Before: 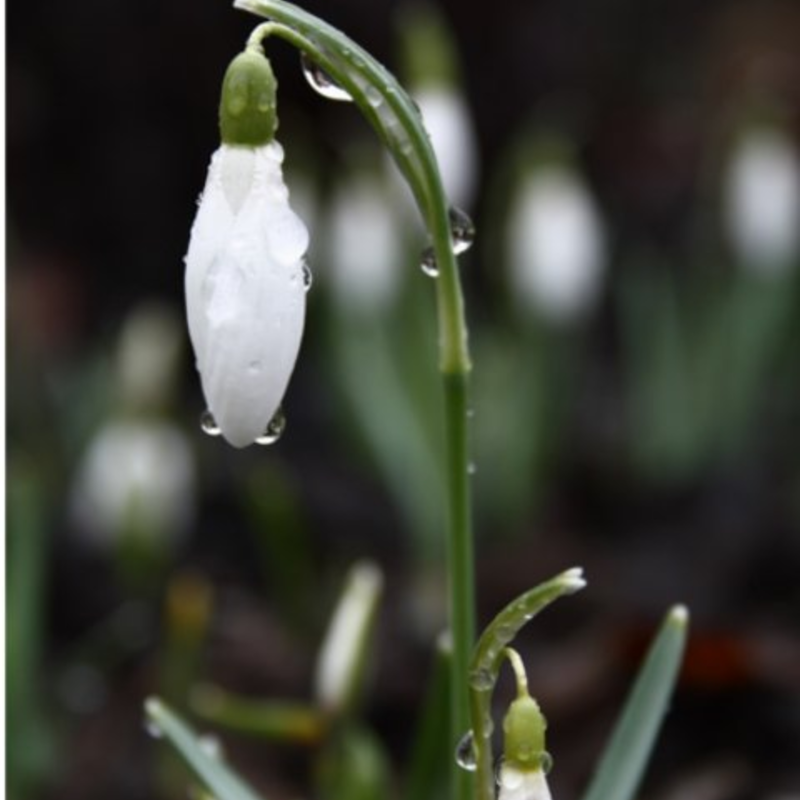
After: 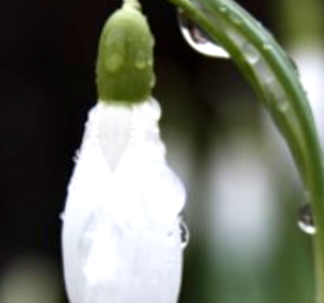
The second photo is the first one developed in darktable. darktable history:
crop: left 15.452%, top 5.459%, right 43.956%, bottom 56.62%
velvia: on, module defaults
exposure: black level correction 0.001, exposure 0.3 EV, compensate highlight preservation false
